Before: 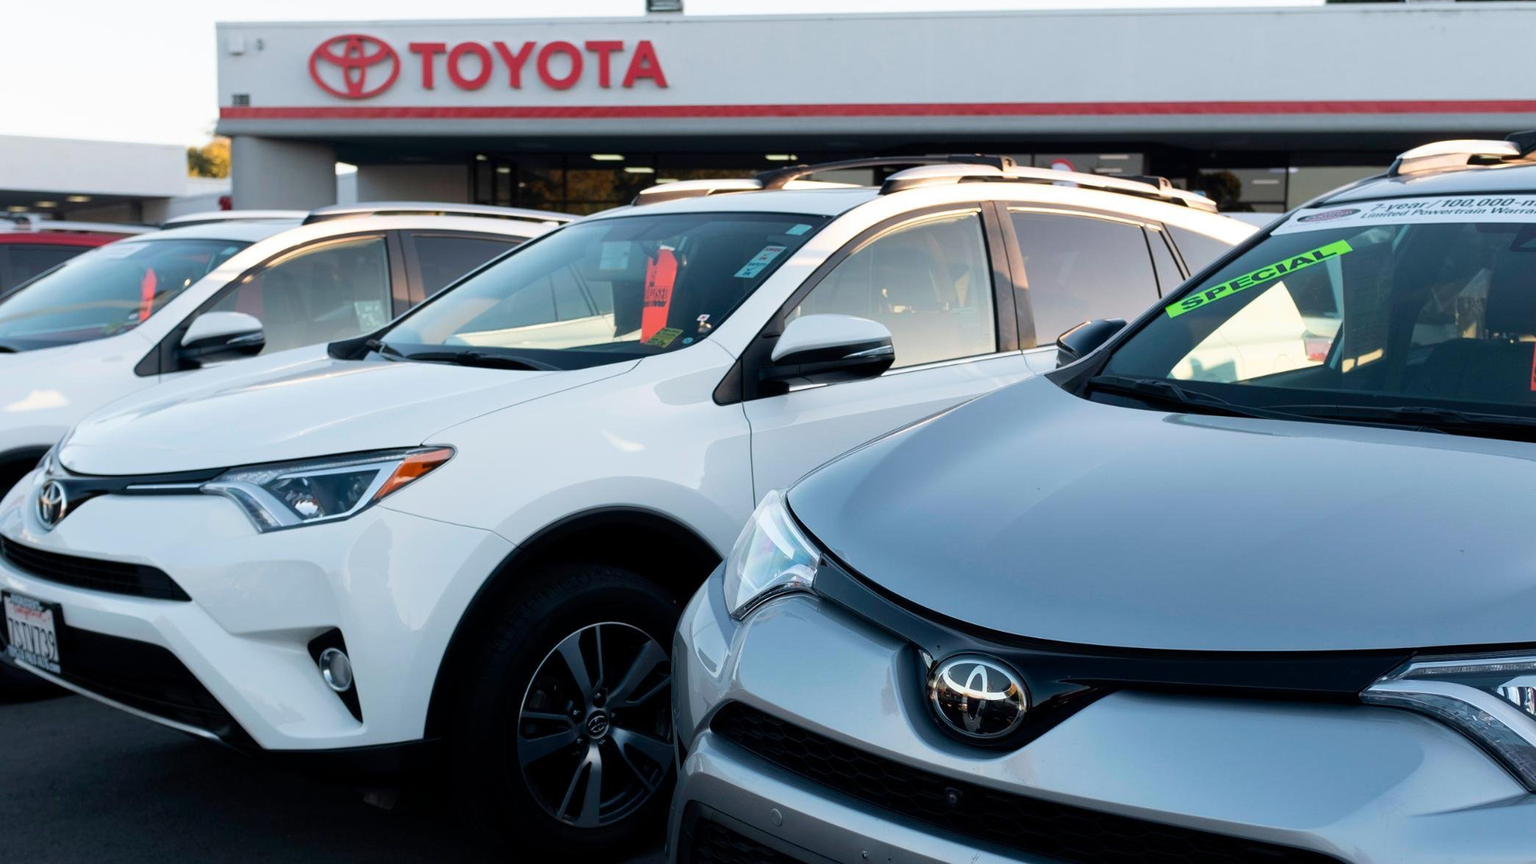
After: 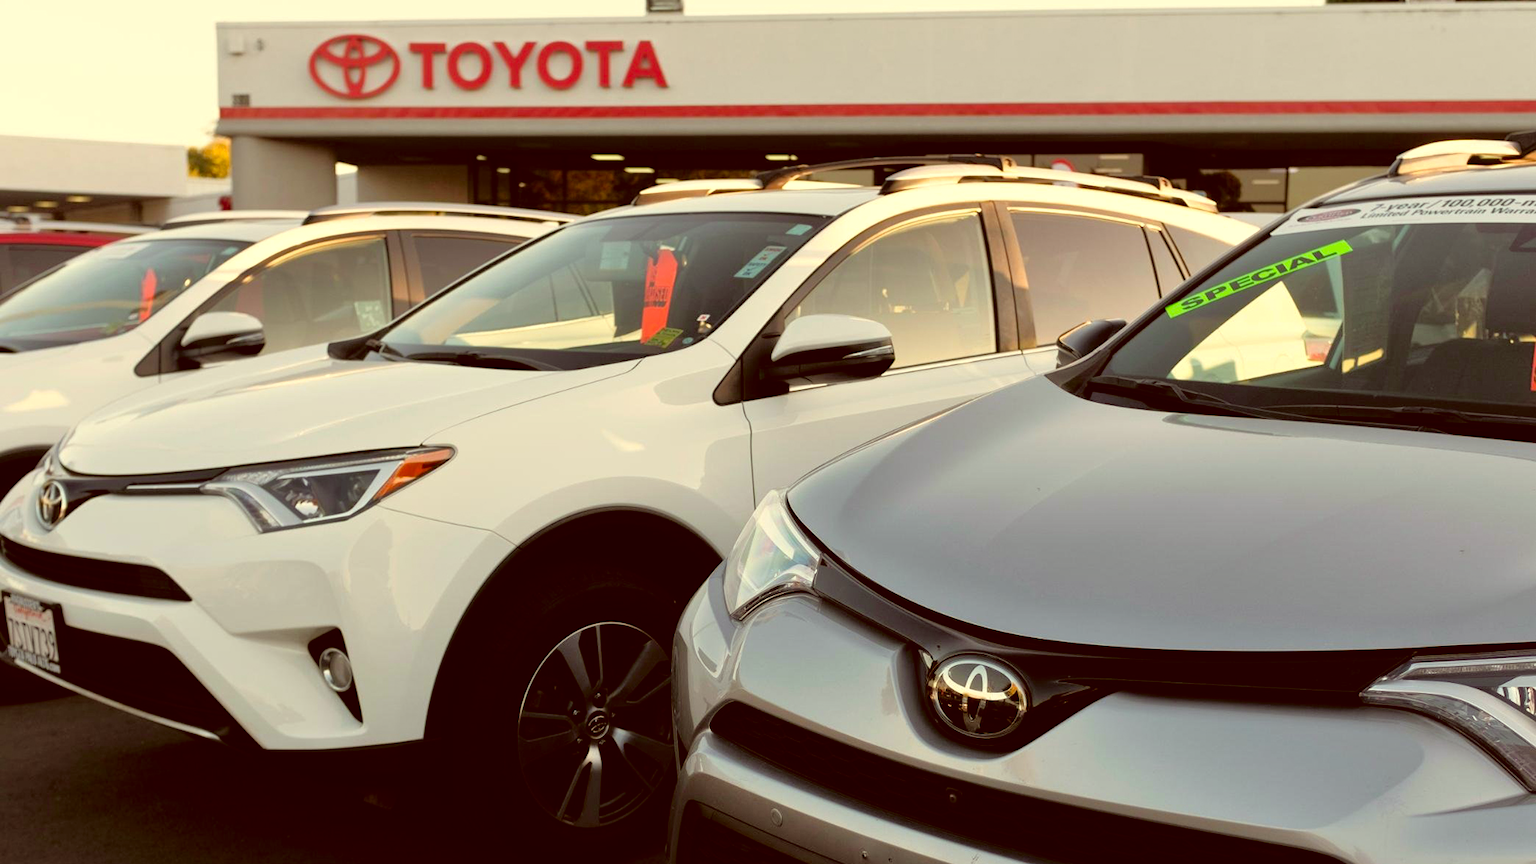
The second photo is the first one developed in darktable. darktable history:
tone equalizer: -8 EV 0.018 EV, -7 EV -0.03 EV, -6 EV 0.033 EV, -5 EV 0.051 EV, -4 EV 0.286 EV, -3 EV 0.648 EV, -2 EV 0.557 EV, -1 EV 0.213 EV, +0 EV 0.053 EV
color correction: highlights a* 1.06, highlights b* 23.55, shadows a* 15.41, shadows b* 24.21
